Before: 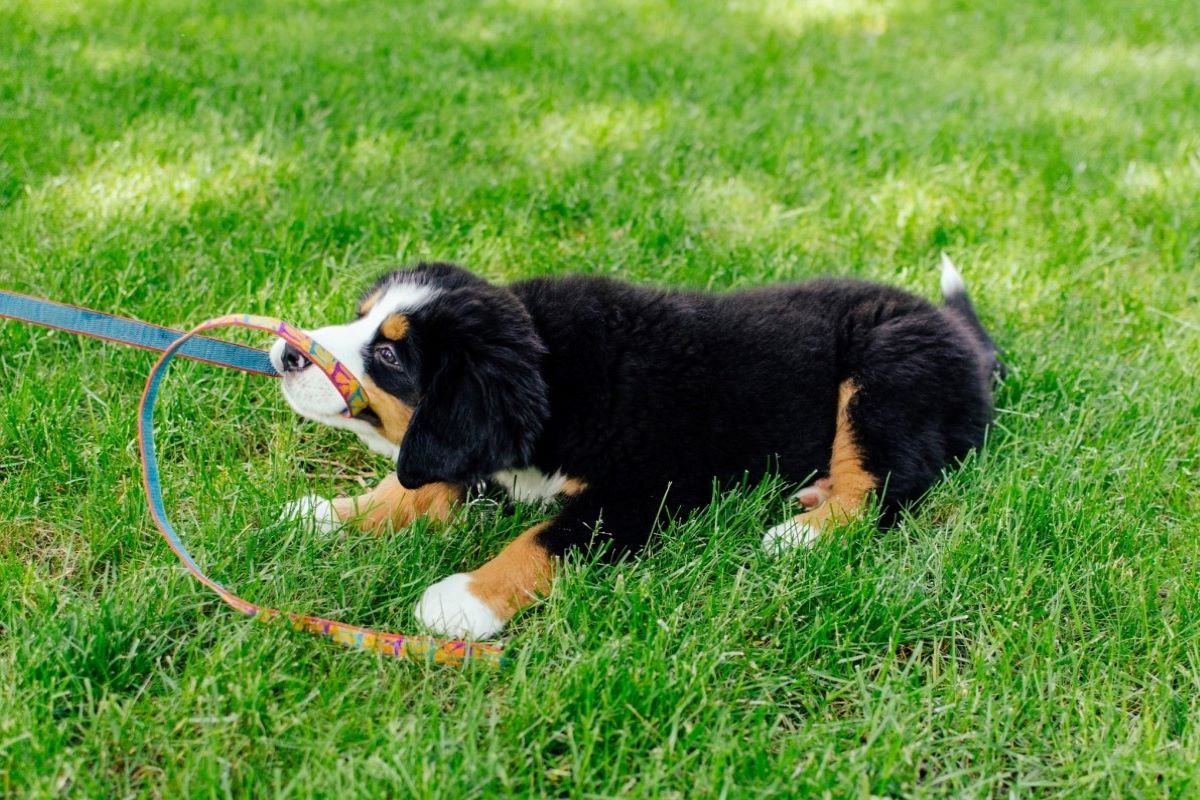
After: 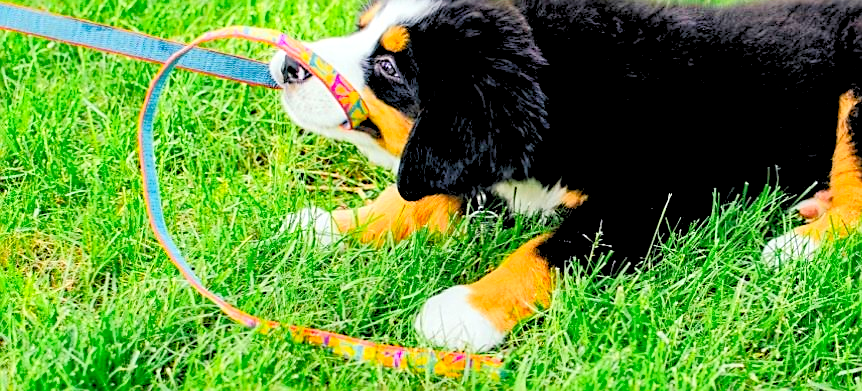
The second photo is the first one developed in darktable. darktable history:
levels: levels [0.072, 0.414, 0.976]
crop: top 36.056%, right 28.142%, bottom 15.043%
color zones: curves: ch0 [(0.224, 0.526) (0.75, 0.5)]; ch1 [(0.055, 0.526) (0.224, 0.761) (0.377, 0.526) (0.75, 0.5)], mix 24.4%
sharpen: on, module defaults
tone curve: curves: ch0 [(0, 0) (0.003, 0.003) (0.011, 0.011) (0.025, 0.024) (0.044, 0.043) (0.069, 0.068) (0.1, 0.097) (0.136, 0.133) (0.177, 0.173) (0.224, 0.219) (0.277, 0.271) (0.335, 0.327) (0.399, 0.39) (0.468, 0.457) (0.543, 0.582) (0.623, 0.655) (0.709, 0.734) (0.801, 0.817) (0.898, 0.906) (1, 1)], color space Lab, independent channels, preserve colors none
